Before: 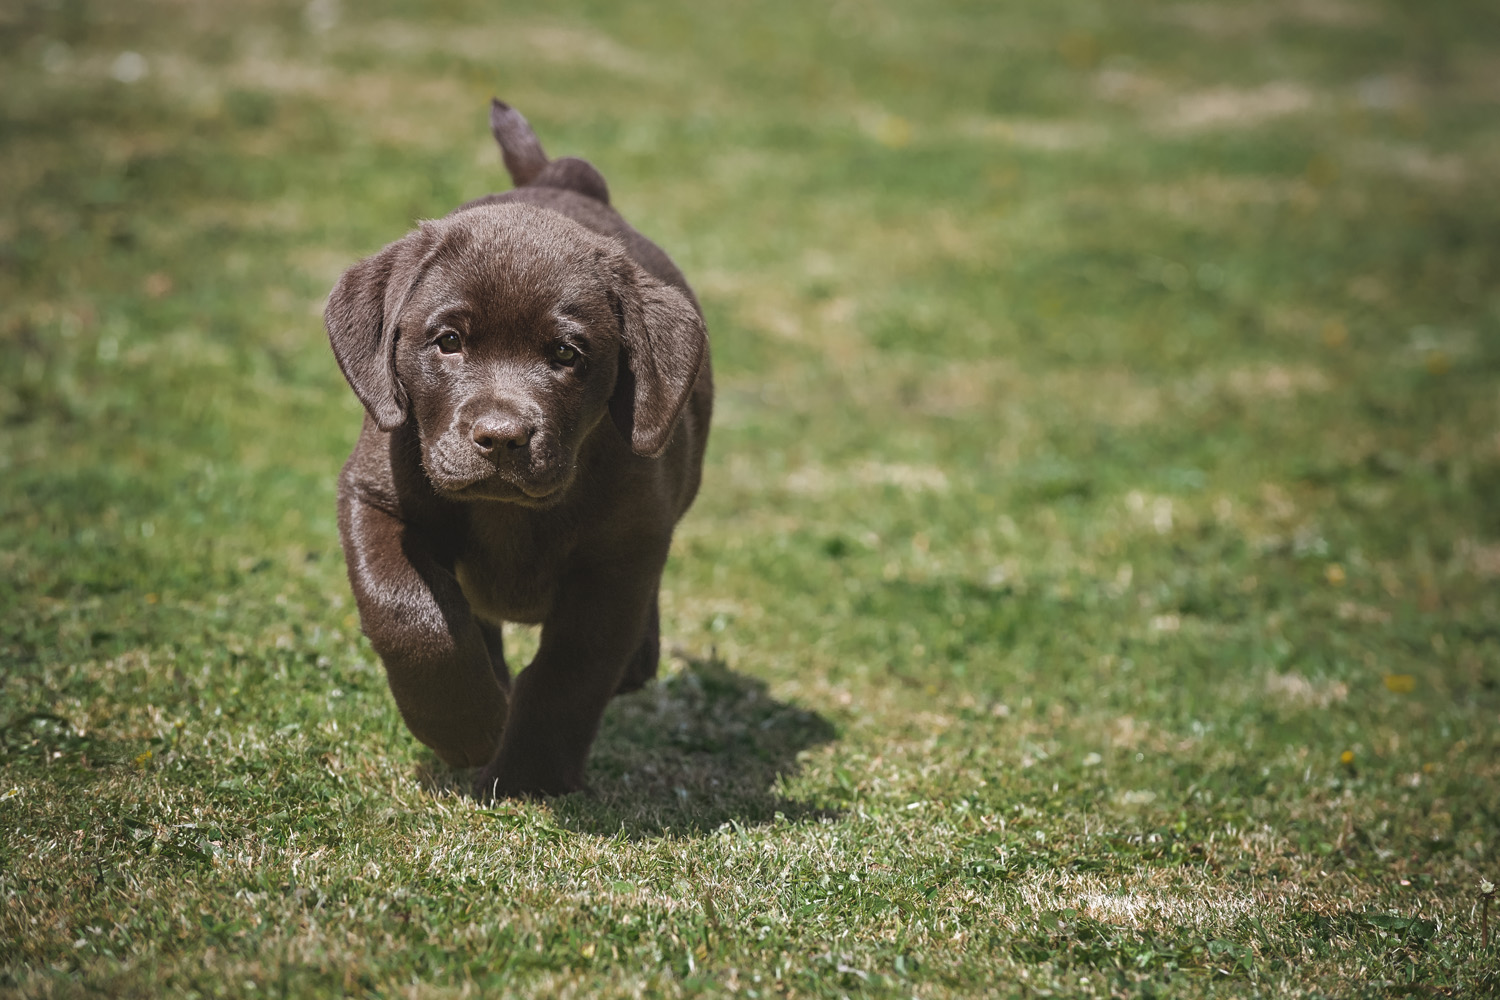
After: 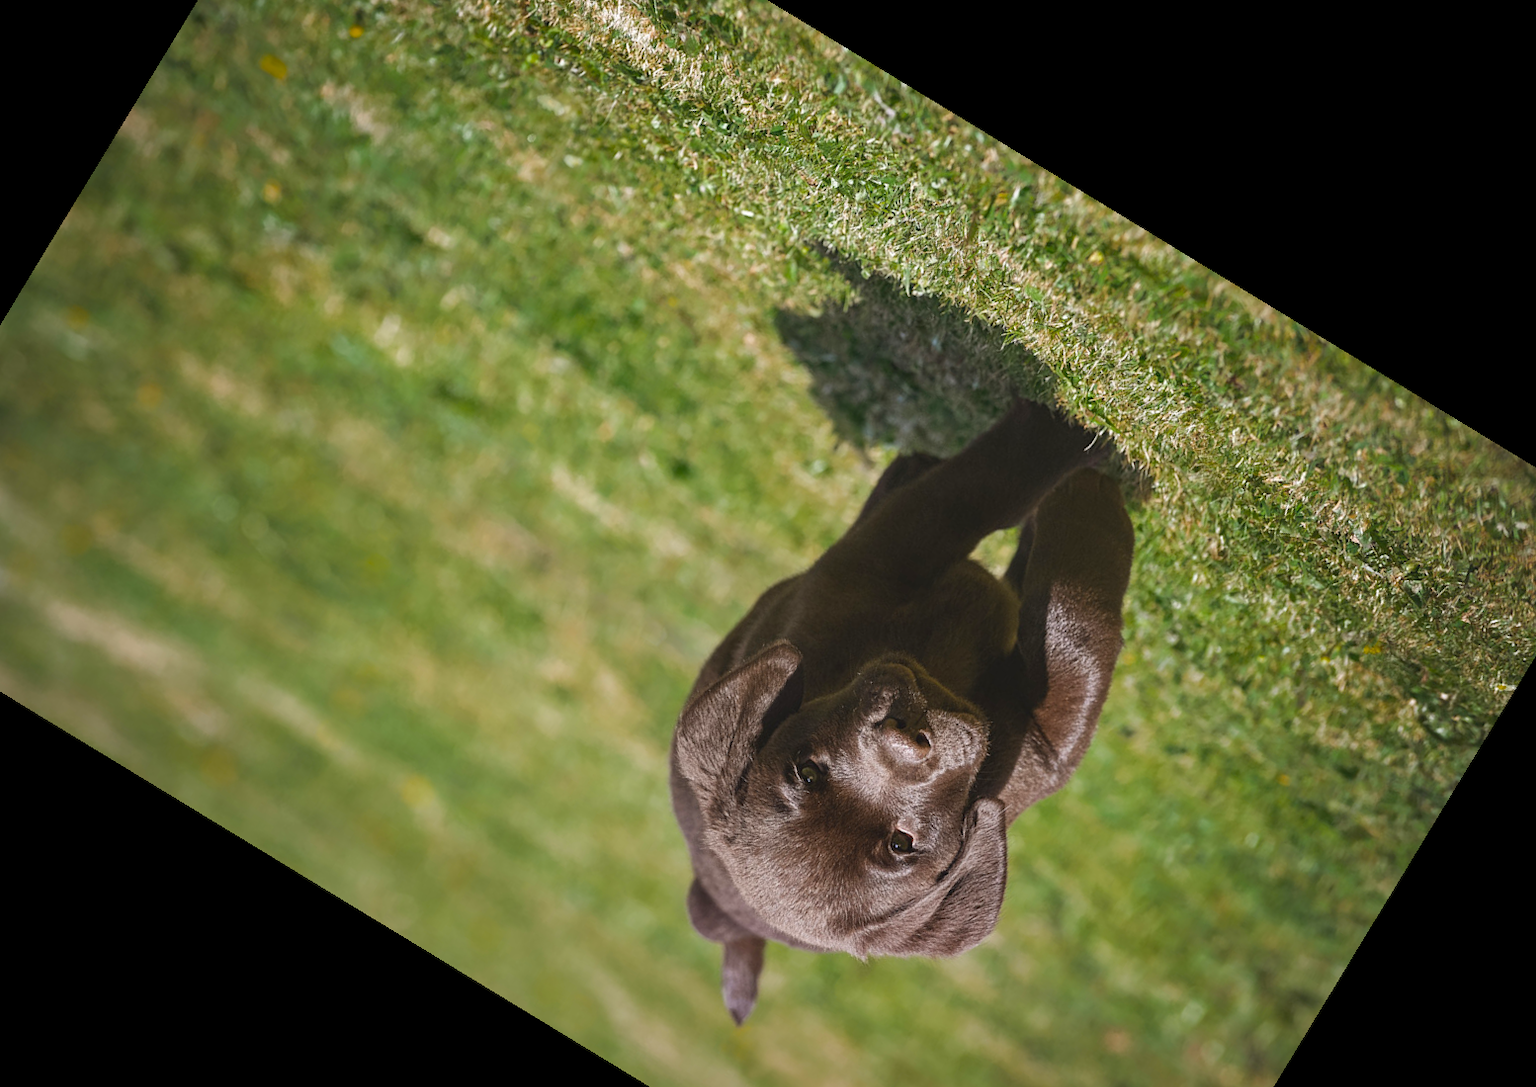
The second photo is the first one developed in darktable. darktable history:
crop and rotate: angle 148.68°, left 9.111%, top 15.603%, right 4.588%, bottom 17.041%
color balance rgb: perceptual saturation grading › global saturation 20%, global vibrance 20%
